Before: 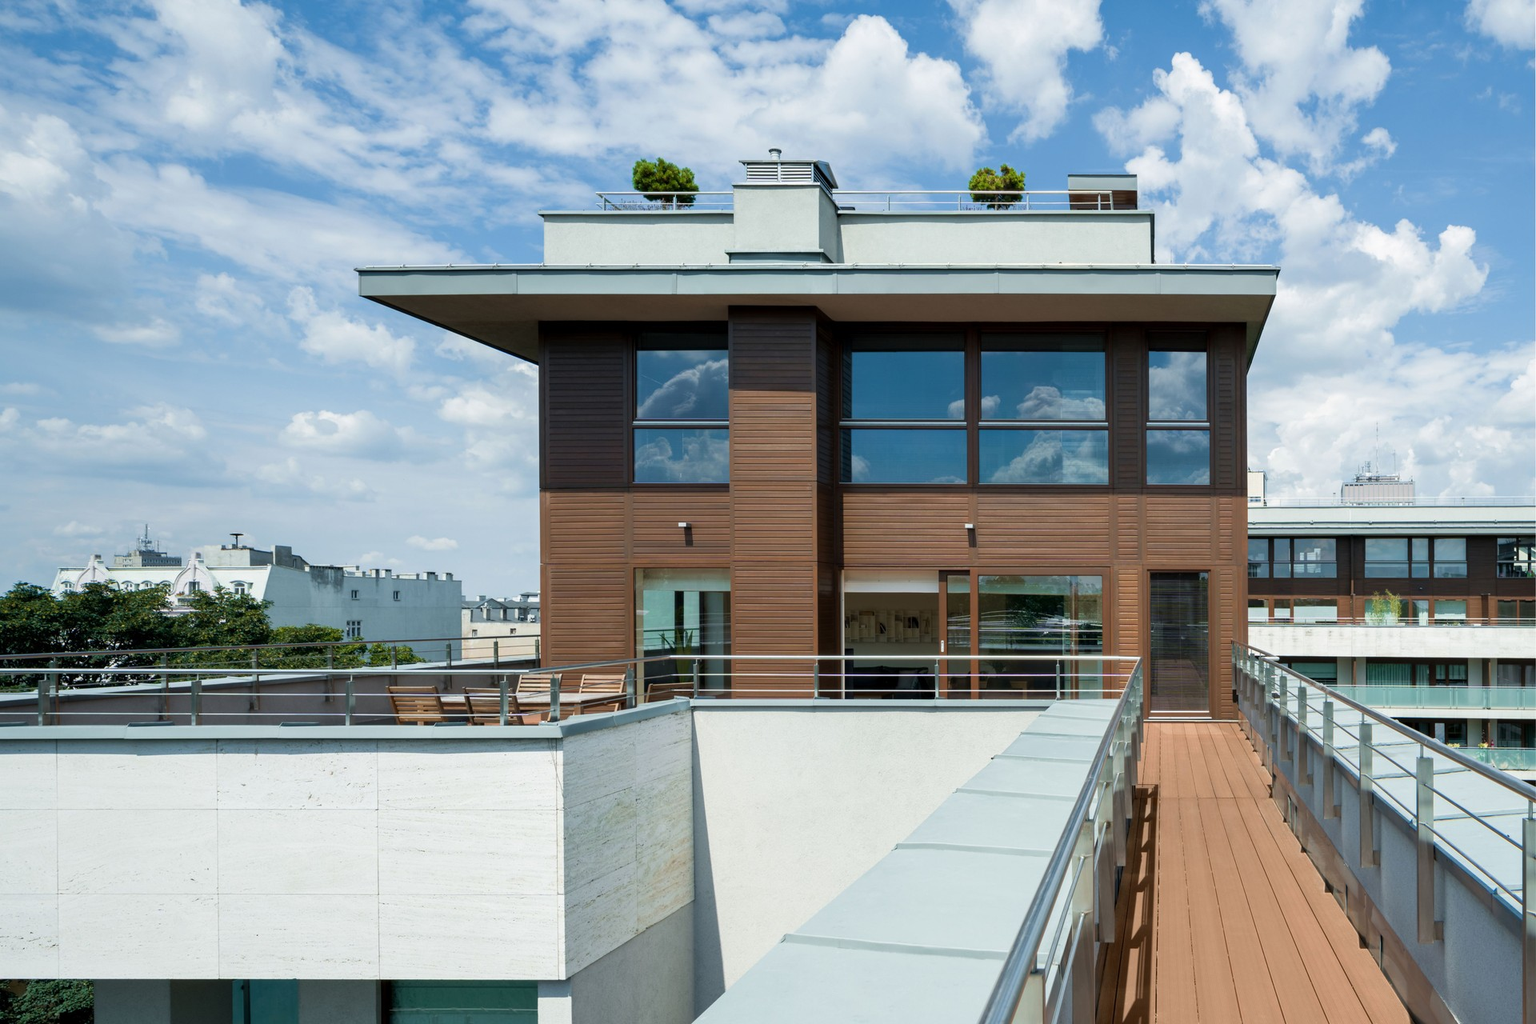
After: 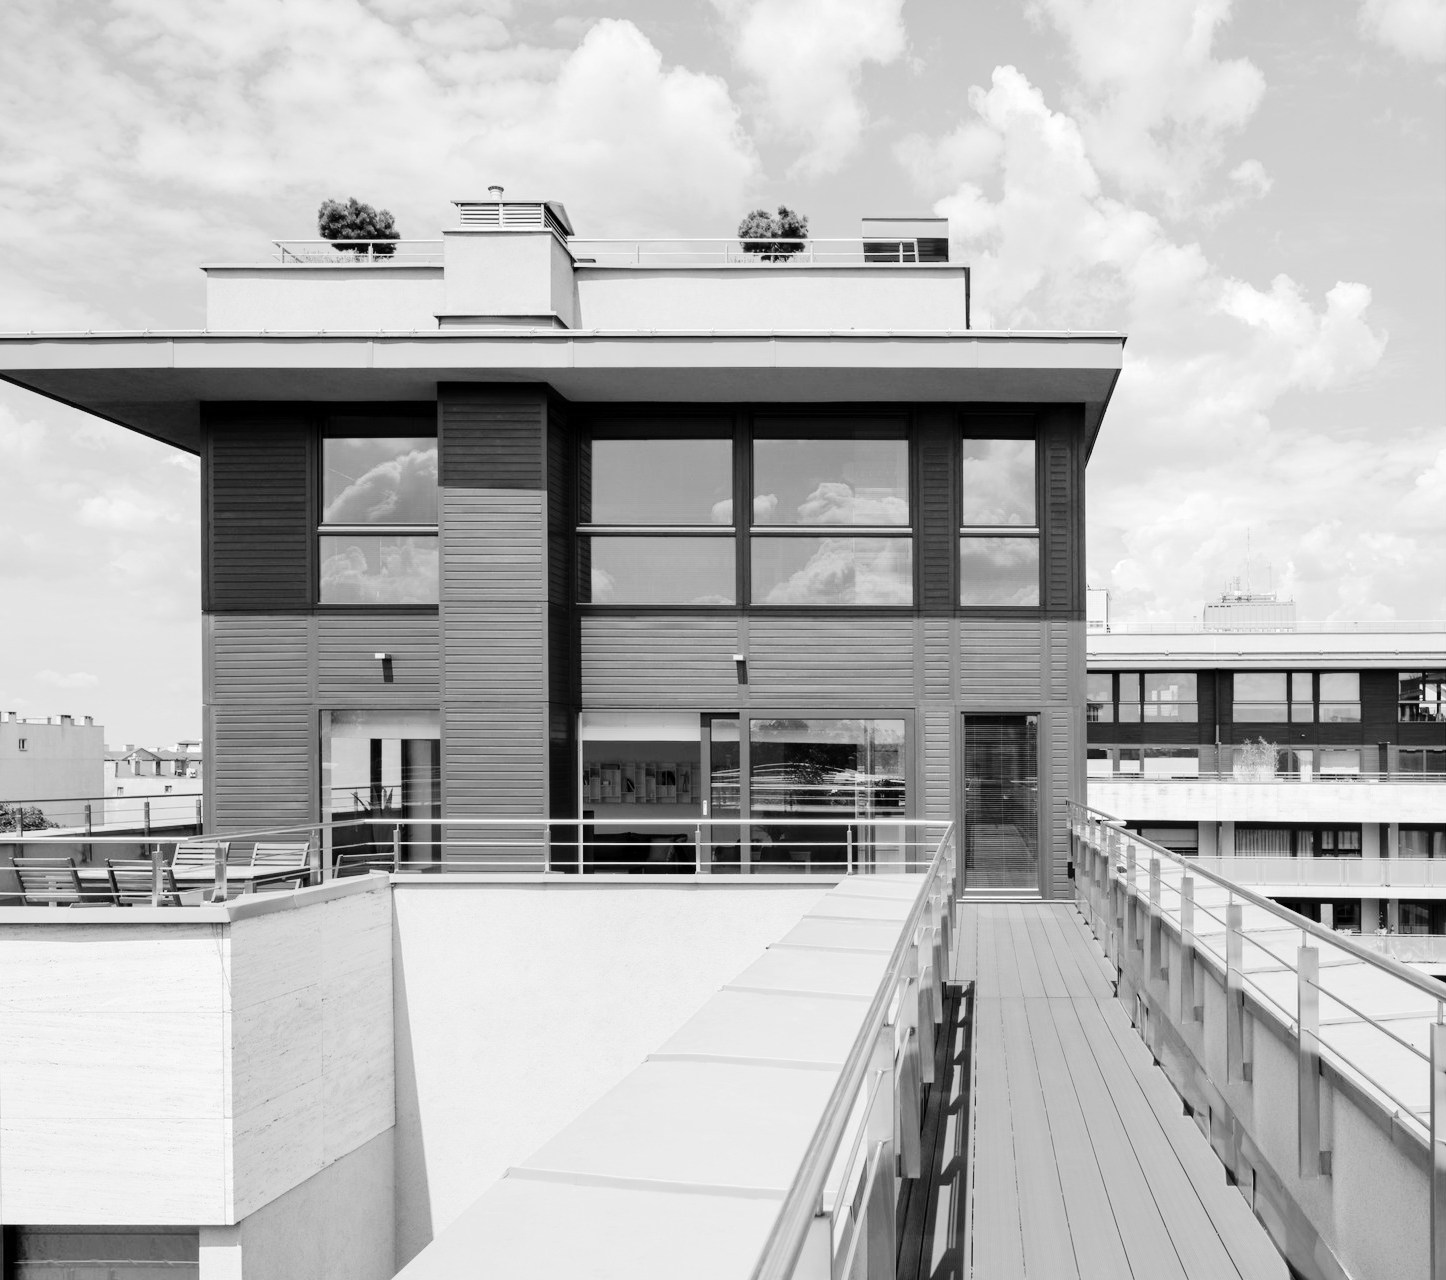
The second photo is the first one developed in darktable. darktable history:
color zones: curves: ch0 [(0, 0.554) (0.146, 0.662) (0.293, 0.86) (0.503, 0.774) (0.637, 0.106) (0.74, 0.072) (0.866, 0.488) (0.998, 0.569)]; ch1 [(0, 0) (0.143, 0) (0.286, 0) (0.429, 0) (0.571, 0) (0.714, 0) (0.857, 0)]
crop and rotate: left 24.667%
color calibration: output gray [0.22, 0.42, 0.37, 0], illuminant as shot in camera, x 0.358, y 0.373, temperature 4628.91 K
tone equalizer: -7 EV 0.152 EV, -6 EV 0.603 EV, -5 EV 1.15 EV, -4 EV 1.3 EV, -3 EV 1.16 EV, -2 EV 0.6 EV, -1 EV 0.152 EV, edges refinement/feathering 500, mask exposure compensation -1.57 EV, preserve details no
